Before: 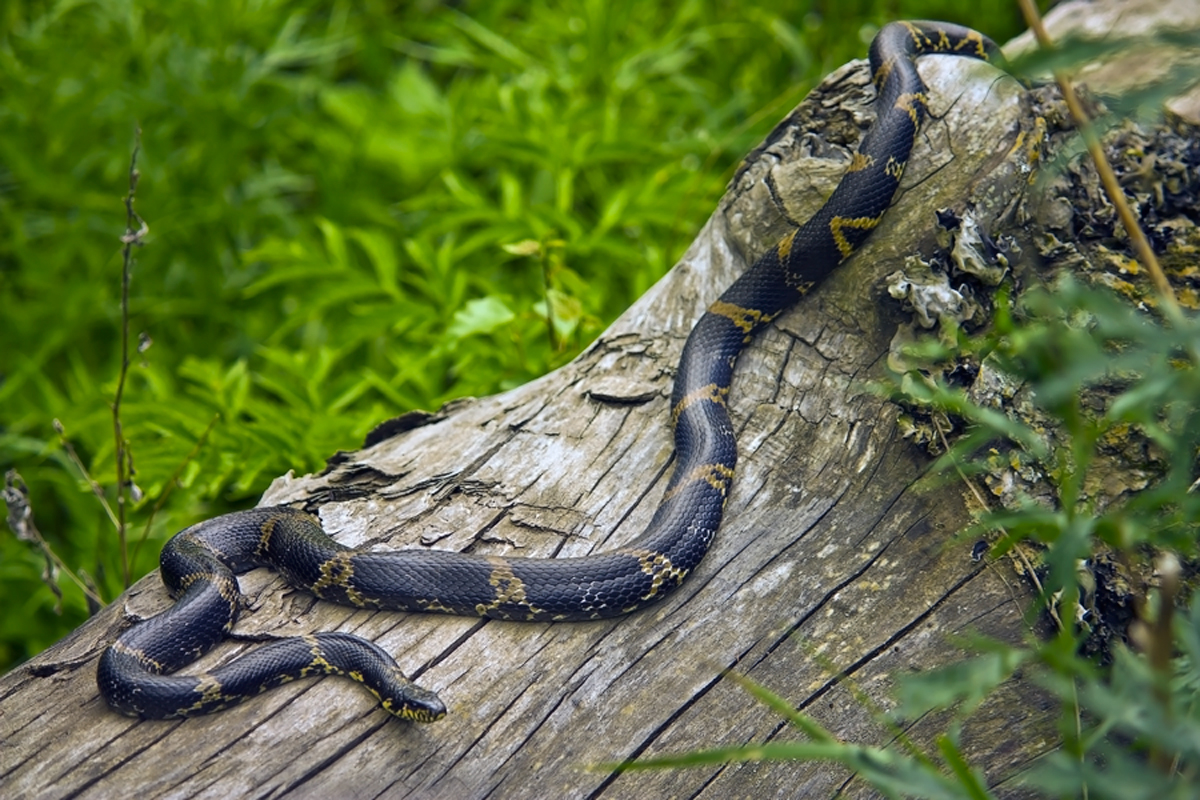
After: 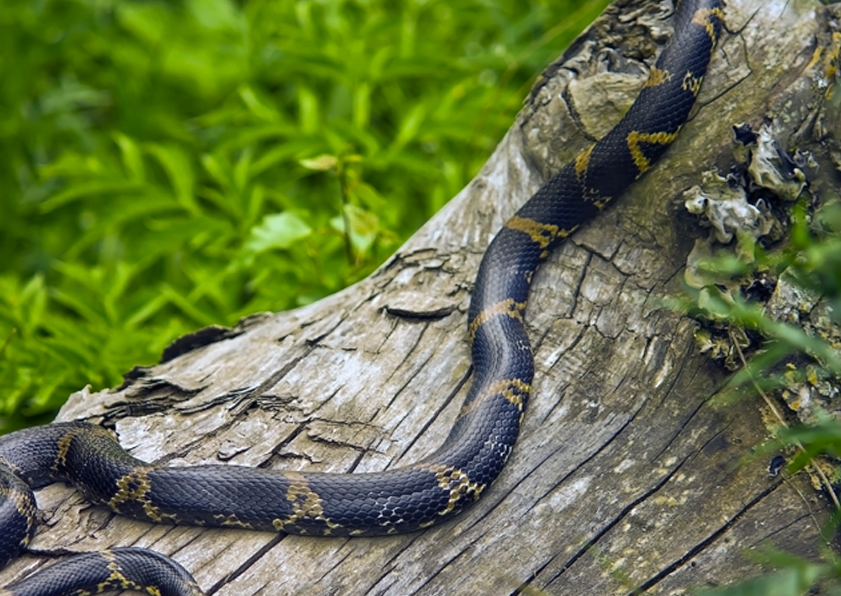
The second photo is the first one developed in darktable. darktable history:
tone equalizer: edges refinement/feathering 500, mask exposure compensation -1.57 EV, preserve details no
crop and rotate: left 16.951%, top 10.866%, right 12.923%, bottom 14.56%
